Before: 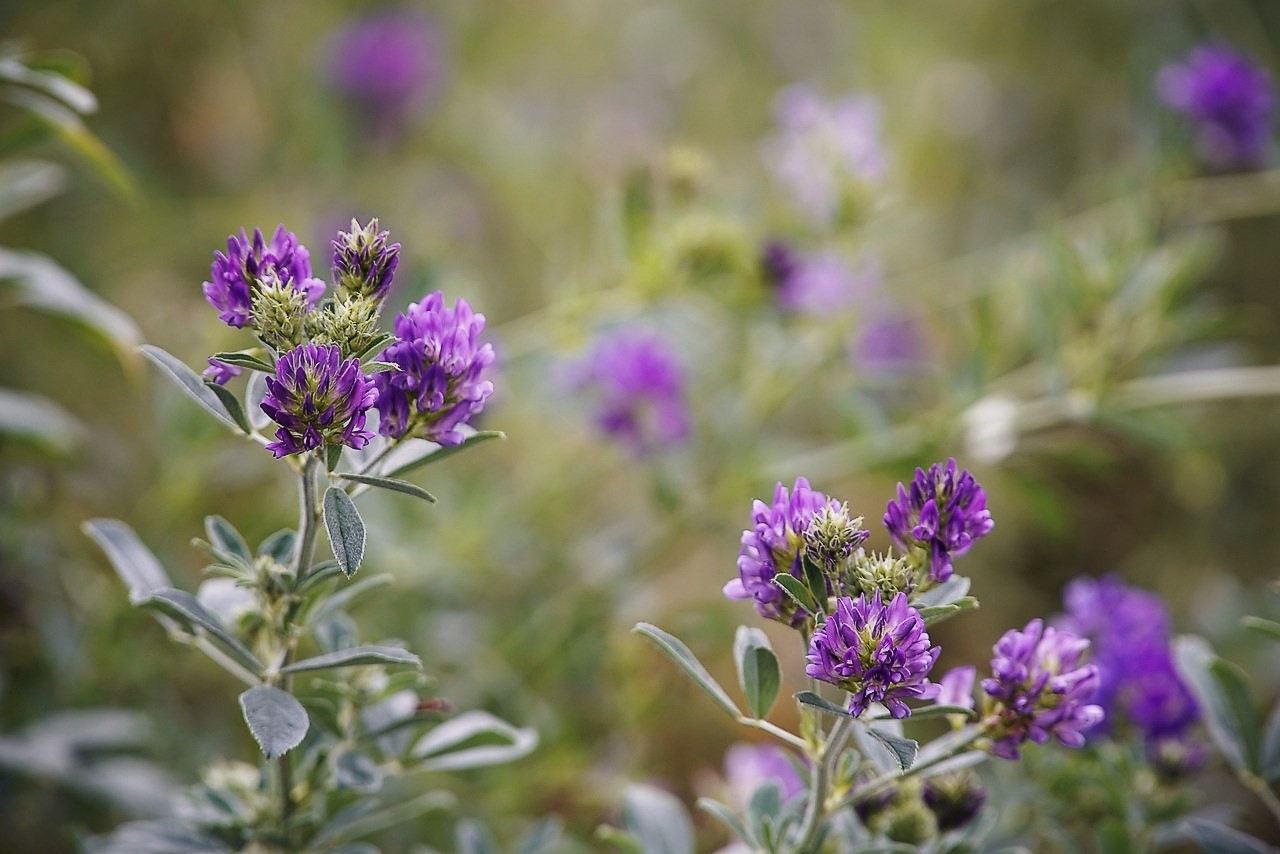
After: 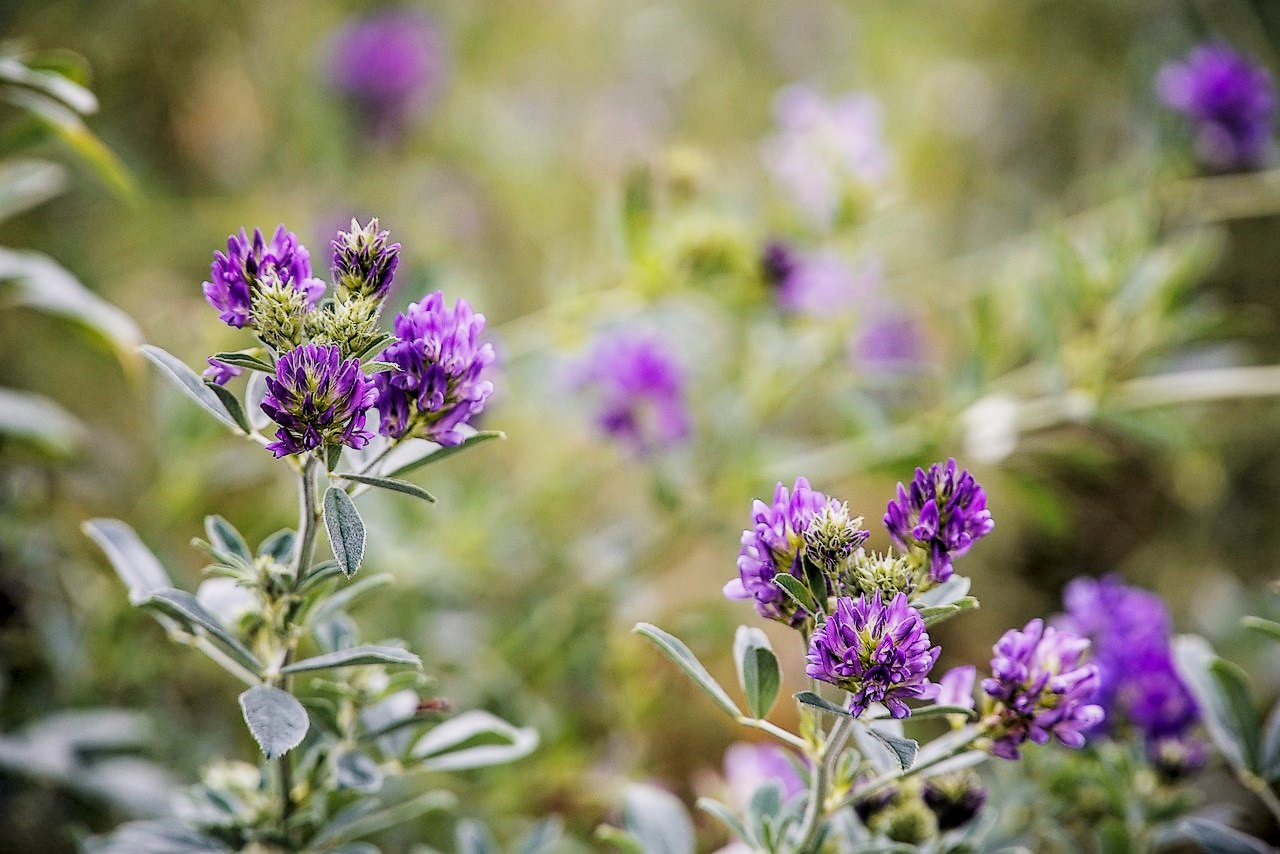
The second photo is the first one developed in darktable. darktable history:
filmic rgb: black relative exposure -5 EV, hardness 2.88, contrast 1.2, highlights saturation mix -30%
exposure: black level correction 0, exposure 0.5 EV, compensate highlight preservation false
color balance rgb: perceptual saturation grading › global saturation 10%, global vibrance 10%
local contrast: on, module defaults
